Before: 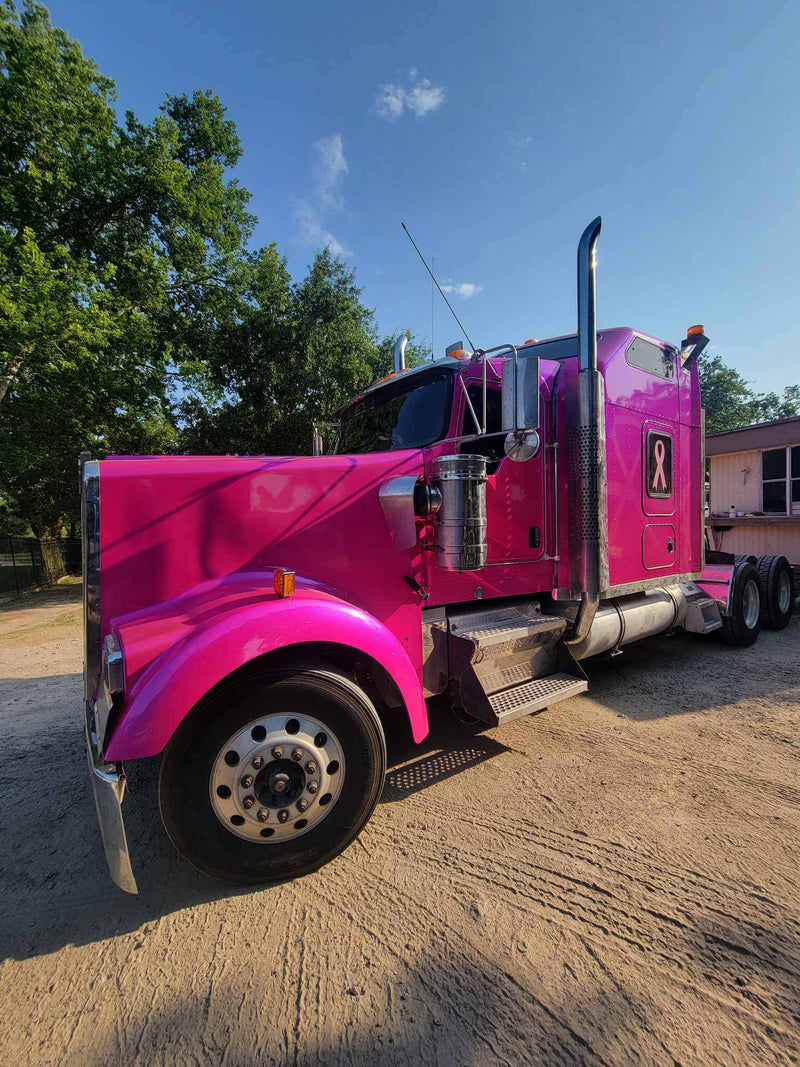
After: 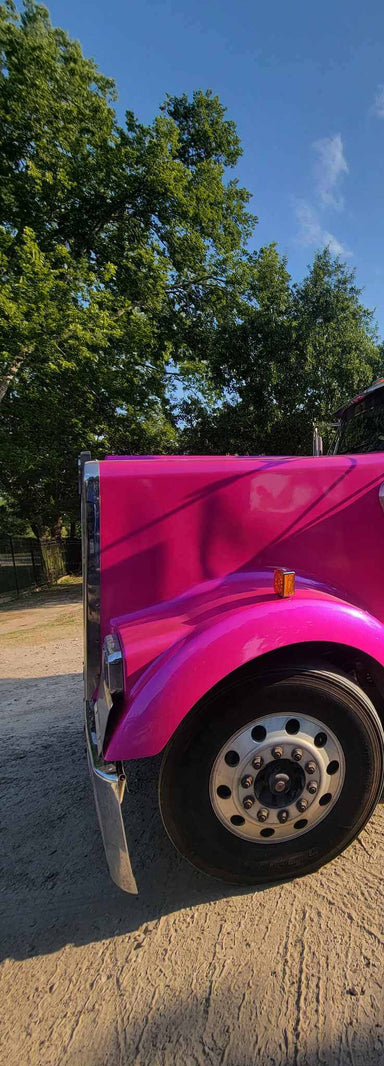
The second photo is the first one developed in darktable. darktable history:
crop and rotate: left 0.032%, top 0%, right 51.96%
color zones: curves: ch2 [(0, 0.5) (0.143, 0.5) (0.286, 0.489) (0.415, 0.421) (0.571, 0.5) (0.714, 0.5) (0.857, 0.5) (1, 0.5)], mix 29.96%
